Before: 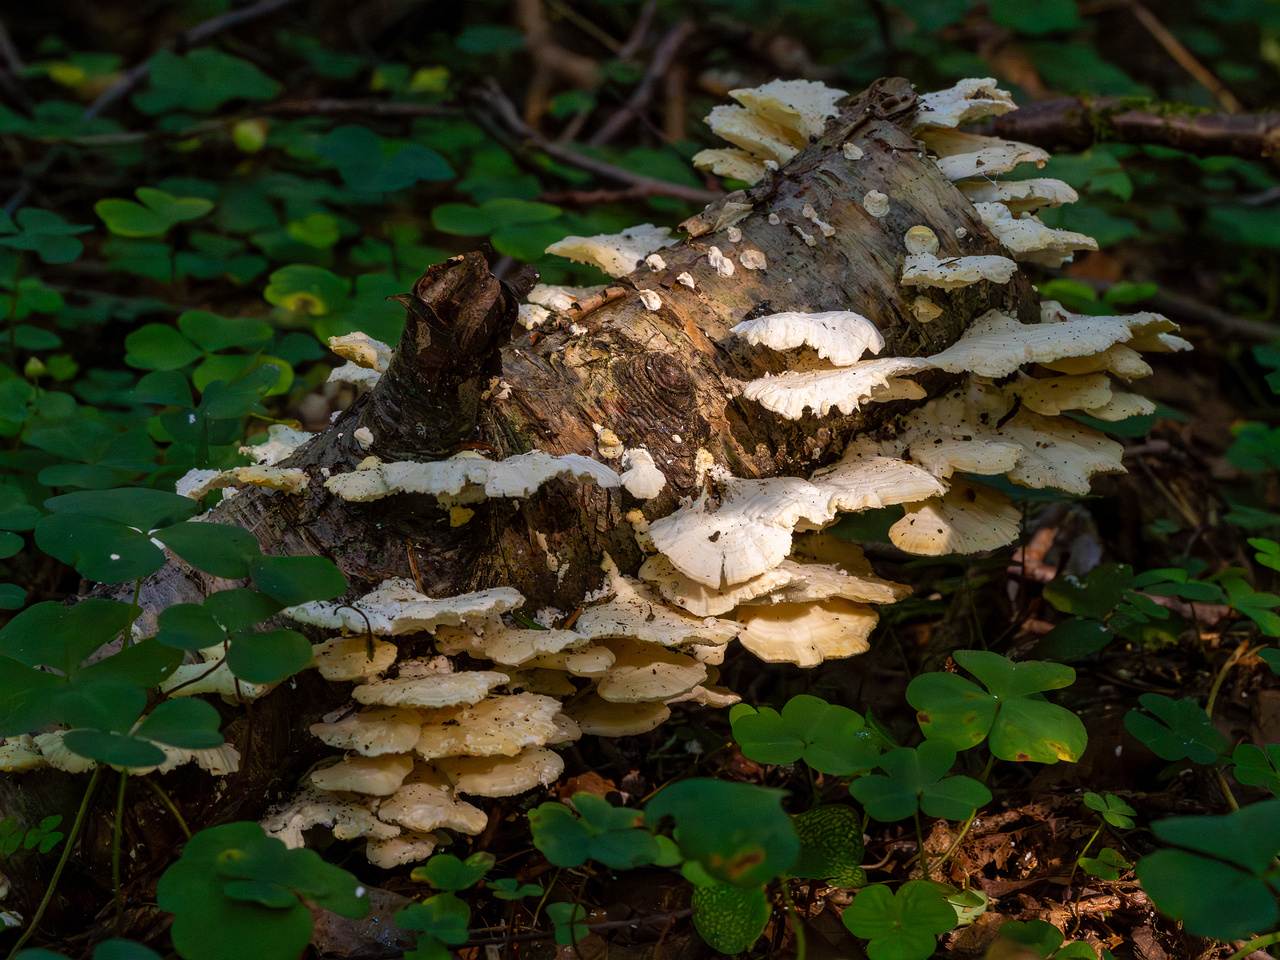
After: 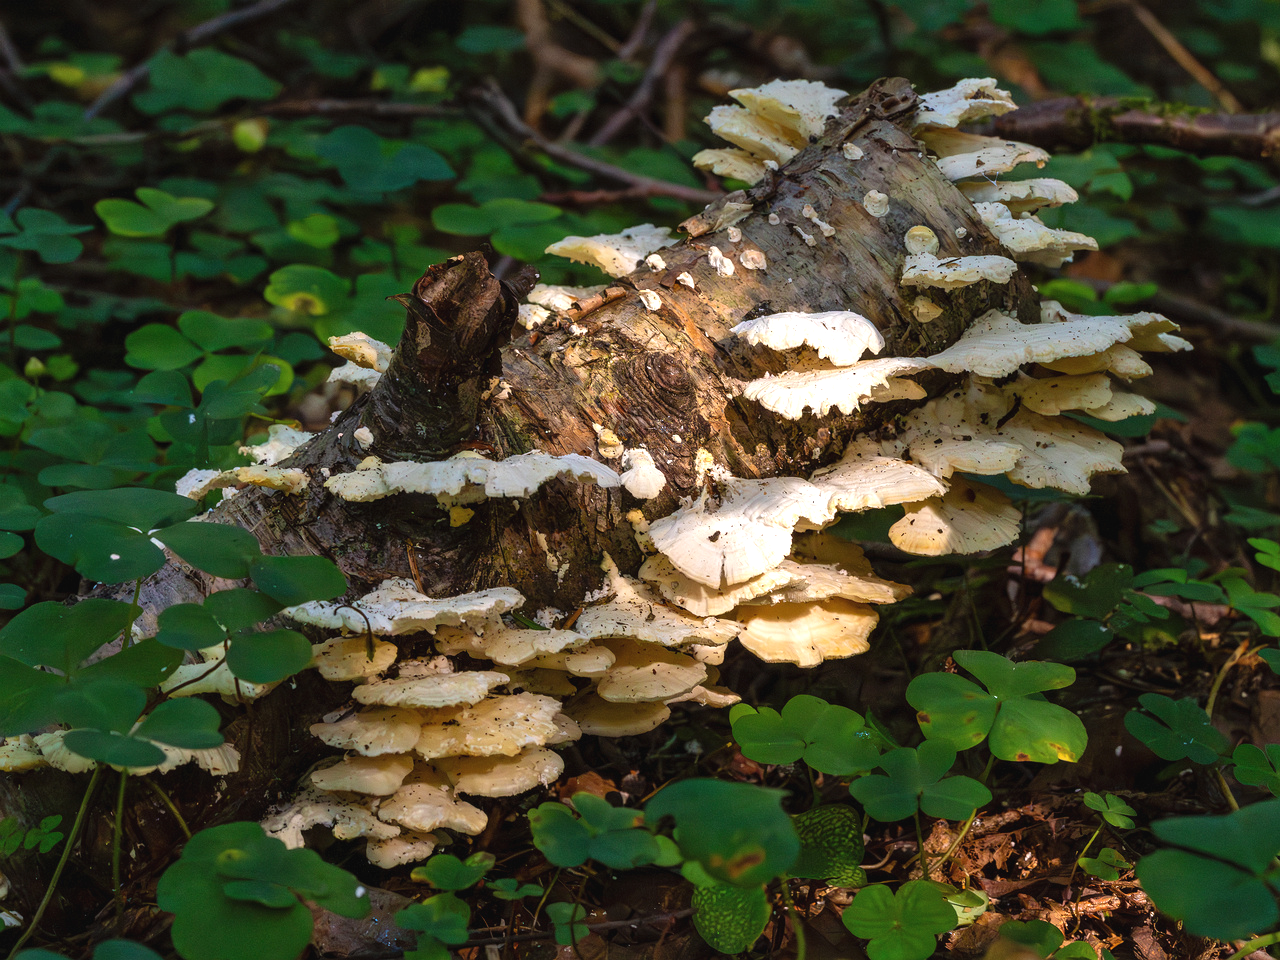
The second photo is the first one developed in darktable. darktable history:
exposure: black level correction -0.002, exposure 0.54 EV, compensate highlight preservation false
shadows and highlights: shadows 20.91, highlights -35.45, soften with gaussian
